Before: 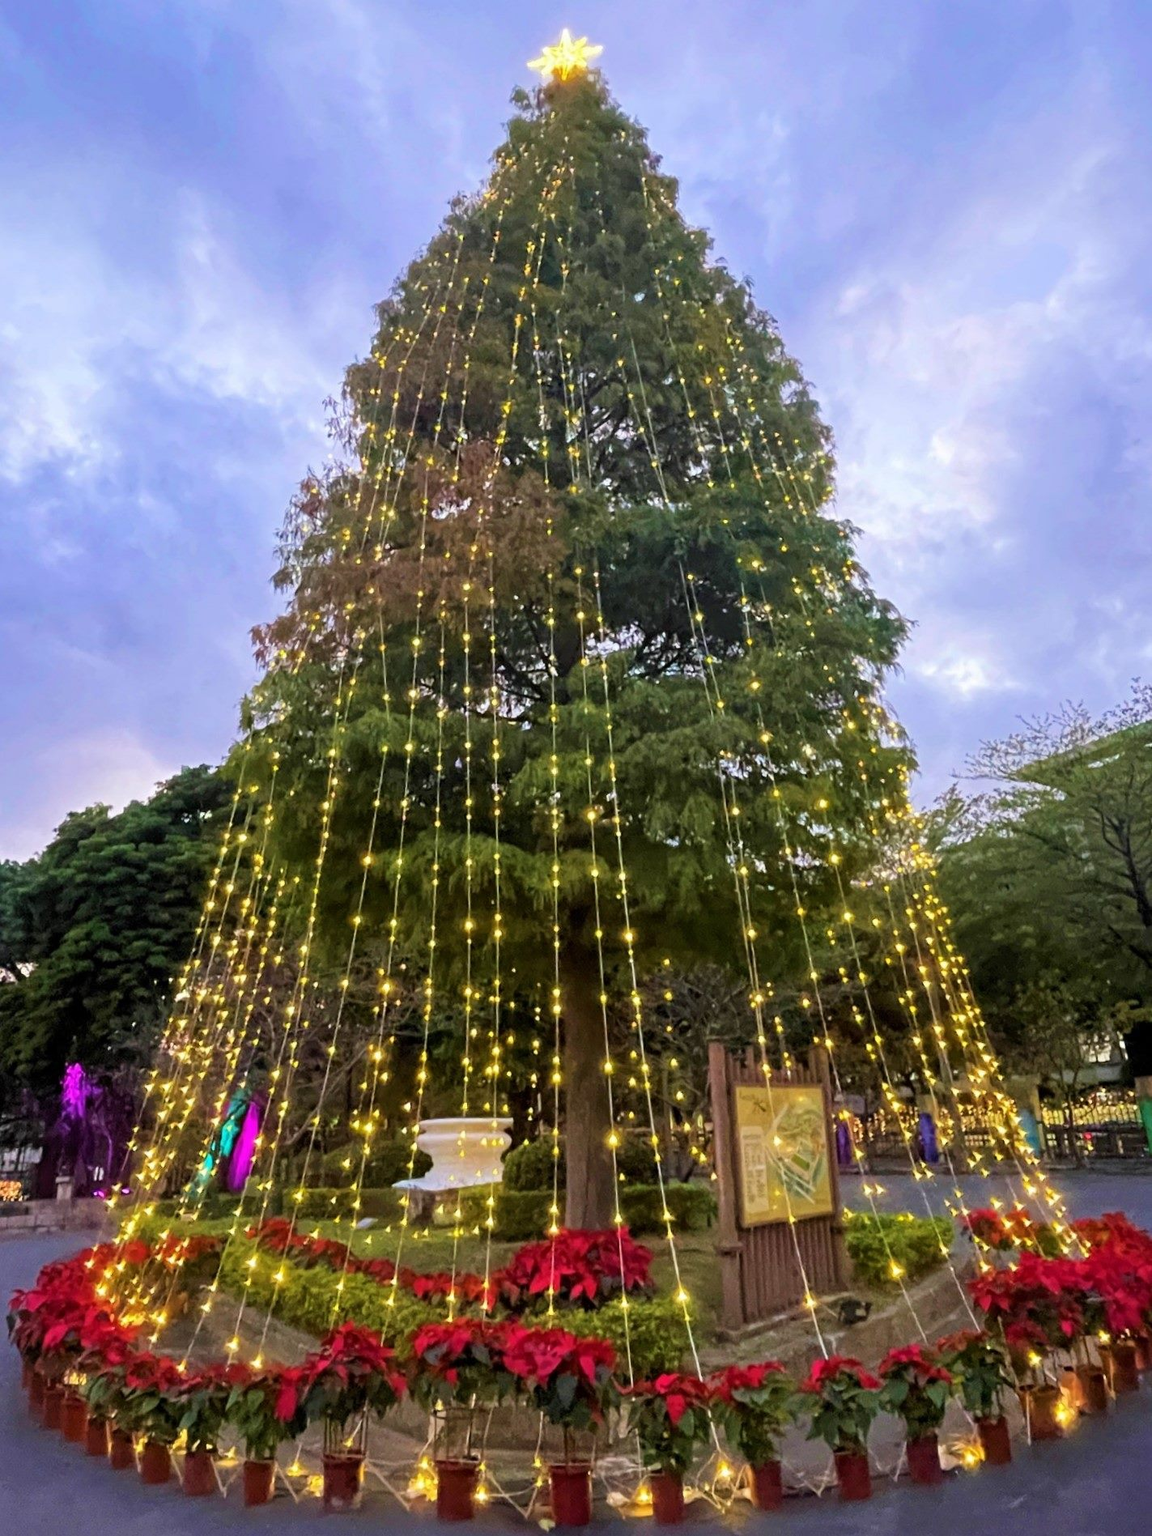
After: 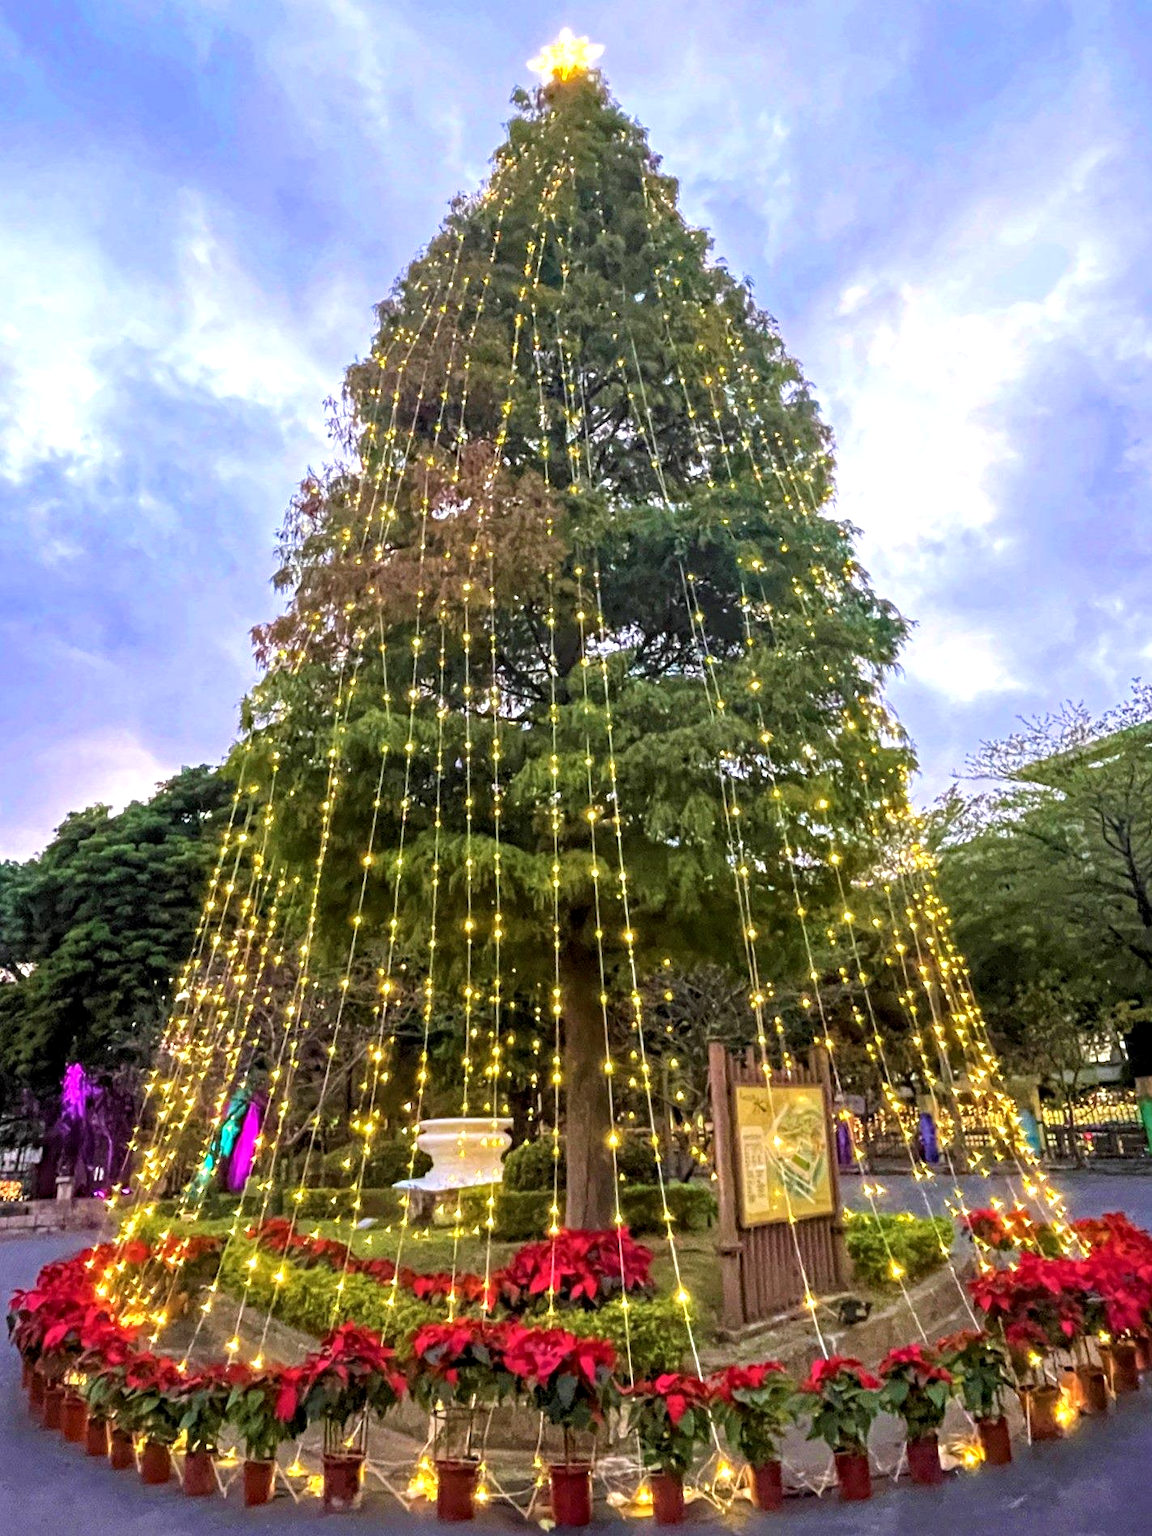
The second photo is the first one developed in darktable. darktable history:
exposure: black level correction 0, exposure 0.6 EV, compensate highlight preservation false
local contrast: on, module defaults
haze removal: compatibility mode true, adaptive false
